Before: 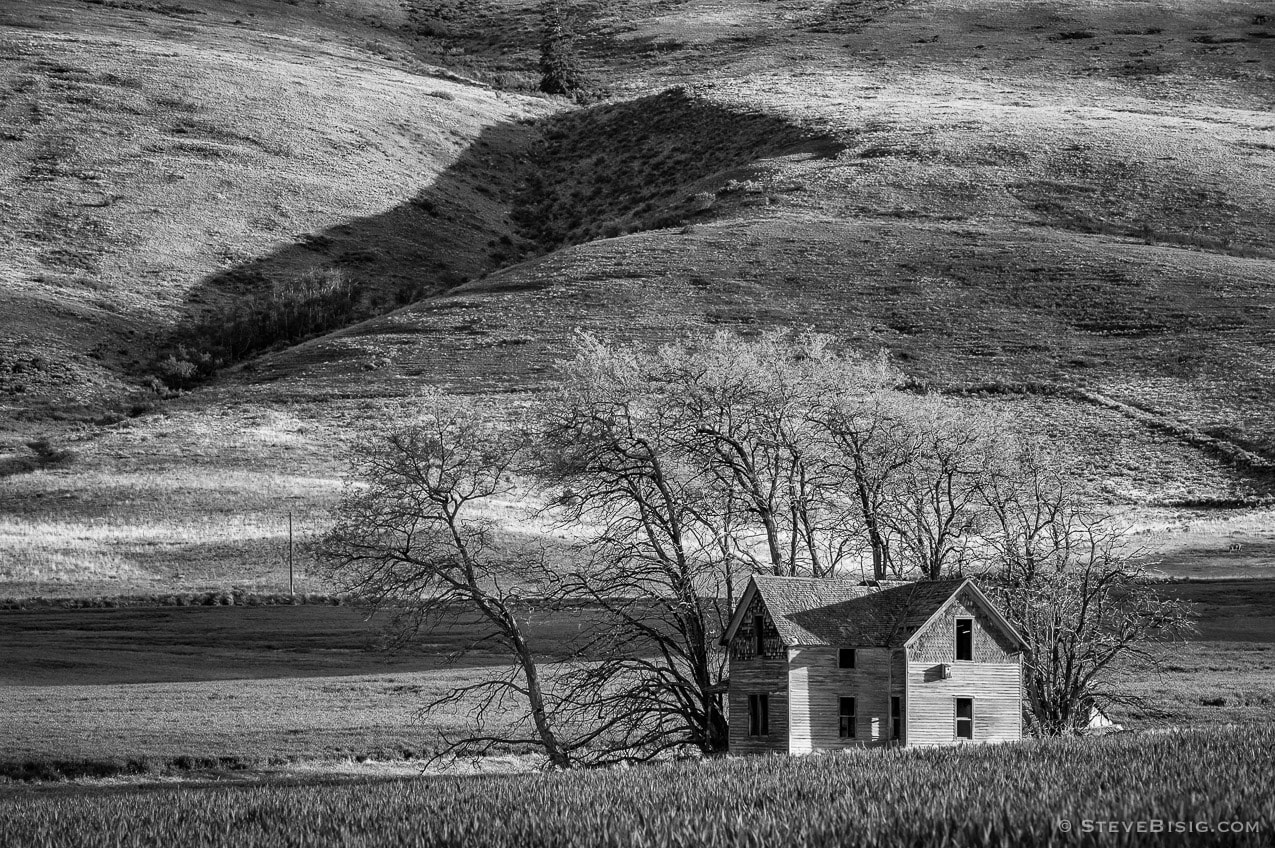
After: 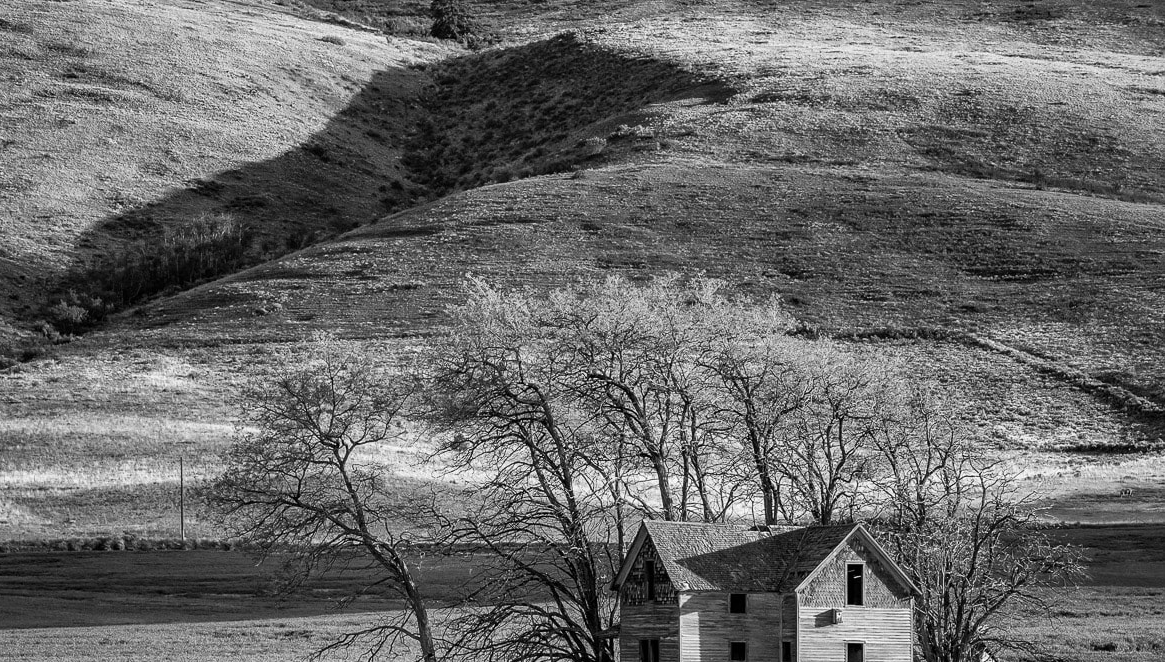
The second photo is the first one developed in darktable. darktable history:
crop: left 8.559%, top 6.601%, bottom 15.22%
